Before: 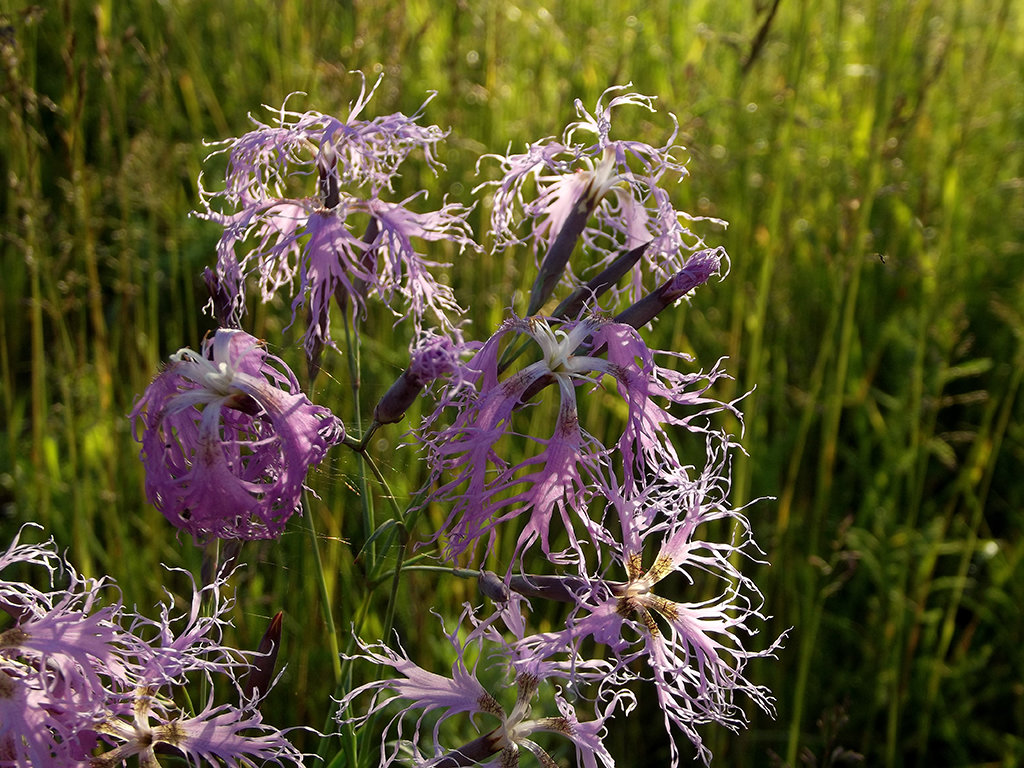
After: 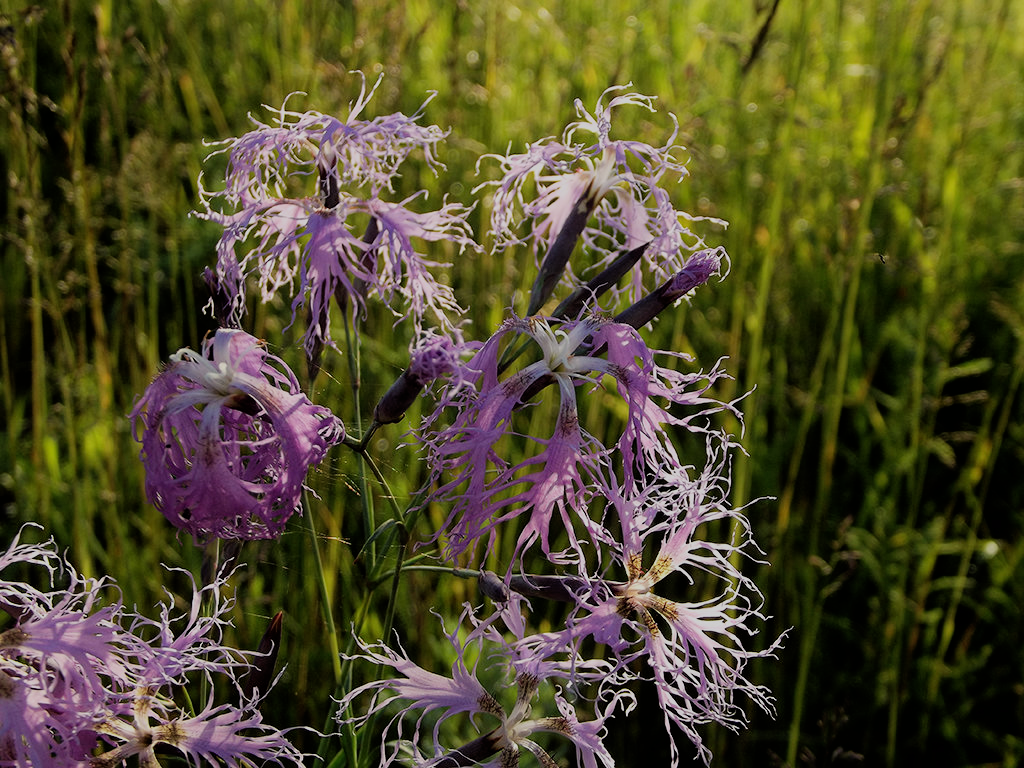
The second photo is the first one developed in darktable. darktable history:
filmic rgb: black relative exposure -6.99 EV, white relative exposure 5.6 EV, hardness 2.86
